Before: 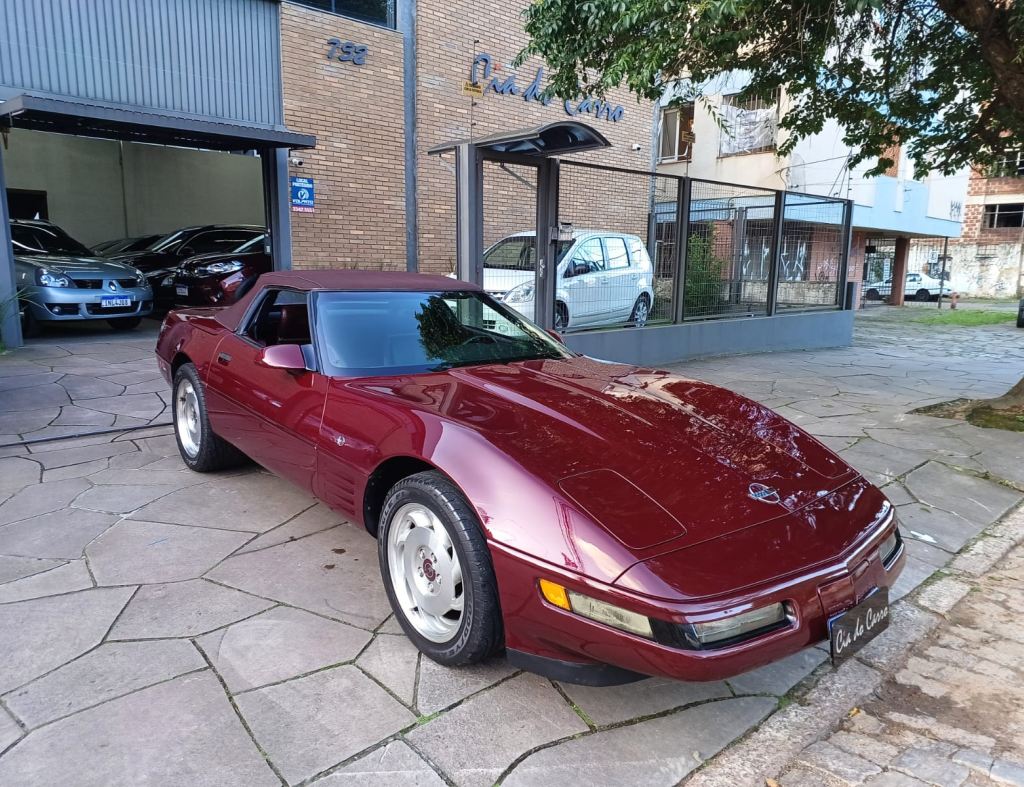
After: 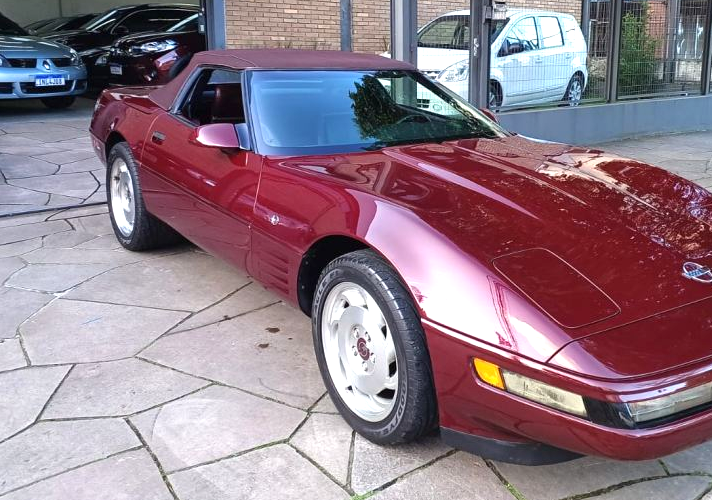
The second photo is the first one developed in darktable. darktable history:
crop: left 6.507%, top 28.105%, right 23.936%, bottom 8.357%
exposure: exposure 0.568 EV, compensate highlight preservation false
